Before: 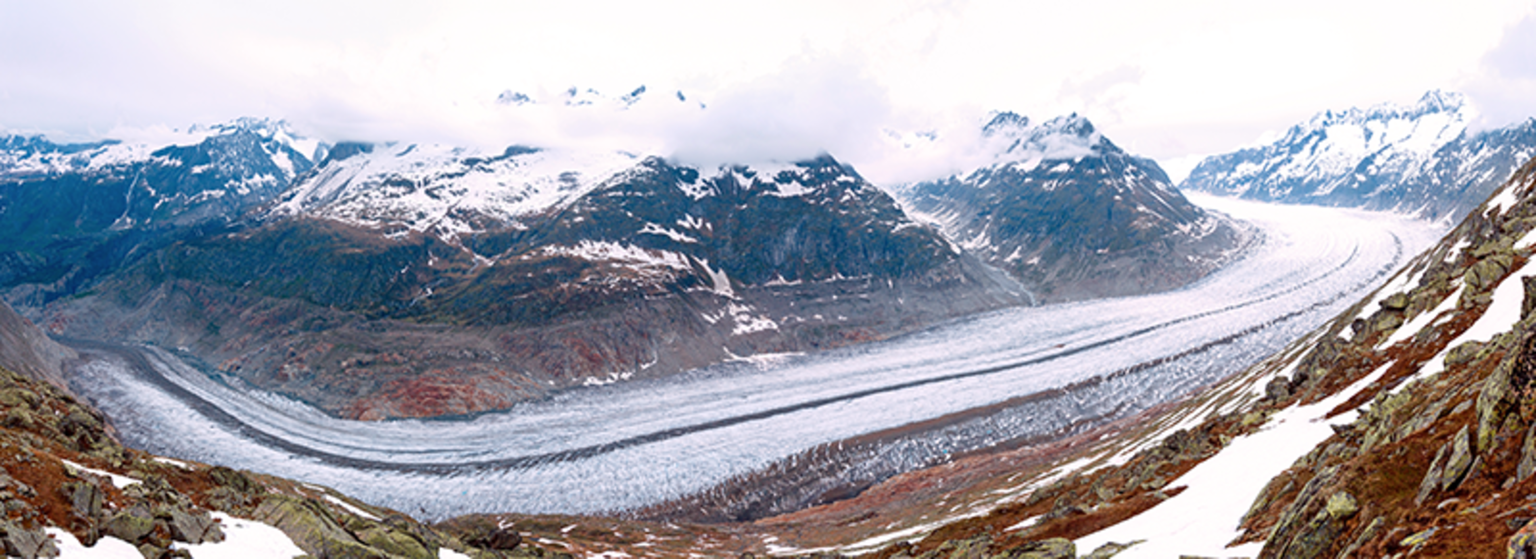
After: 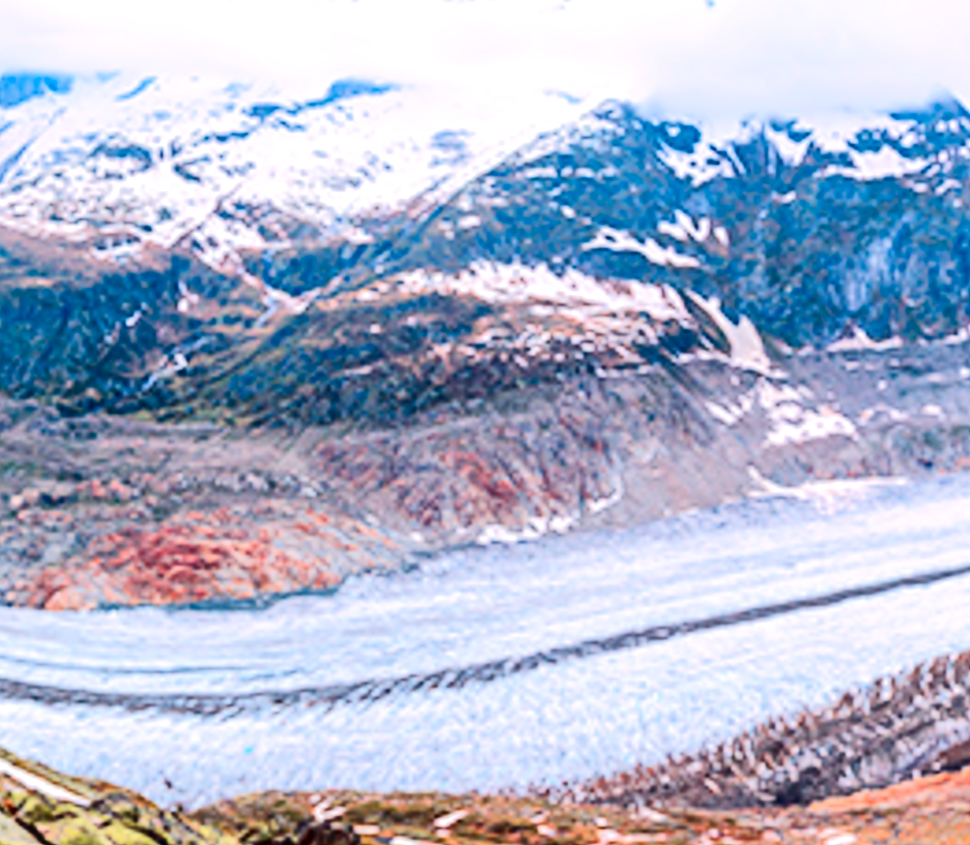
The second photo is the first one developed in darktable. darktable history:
crop and rotate: left 21.883%, top 18.723%, right 45.443%, bottom 2.999%
contrast brightness saturation: contrast 0.172, saturation 0.308
tone equalizer: -7 EV 0.153 EV, -6 EV 0.604 EV, -5 EV 1.11 EV, -4 EV 1.3 EV, -3 EV 1.18 EV, -2 EV 0.6 EV, -1 EV 0.15 EV, edges refinement/feathering 500, mask exposure compensation -1.57 EV, preserve details no
local contrast: on, module defaults
